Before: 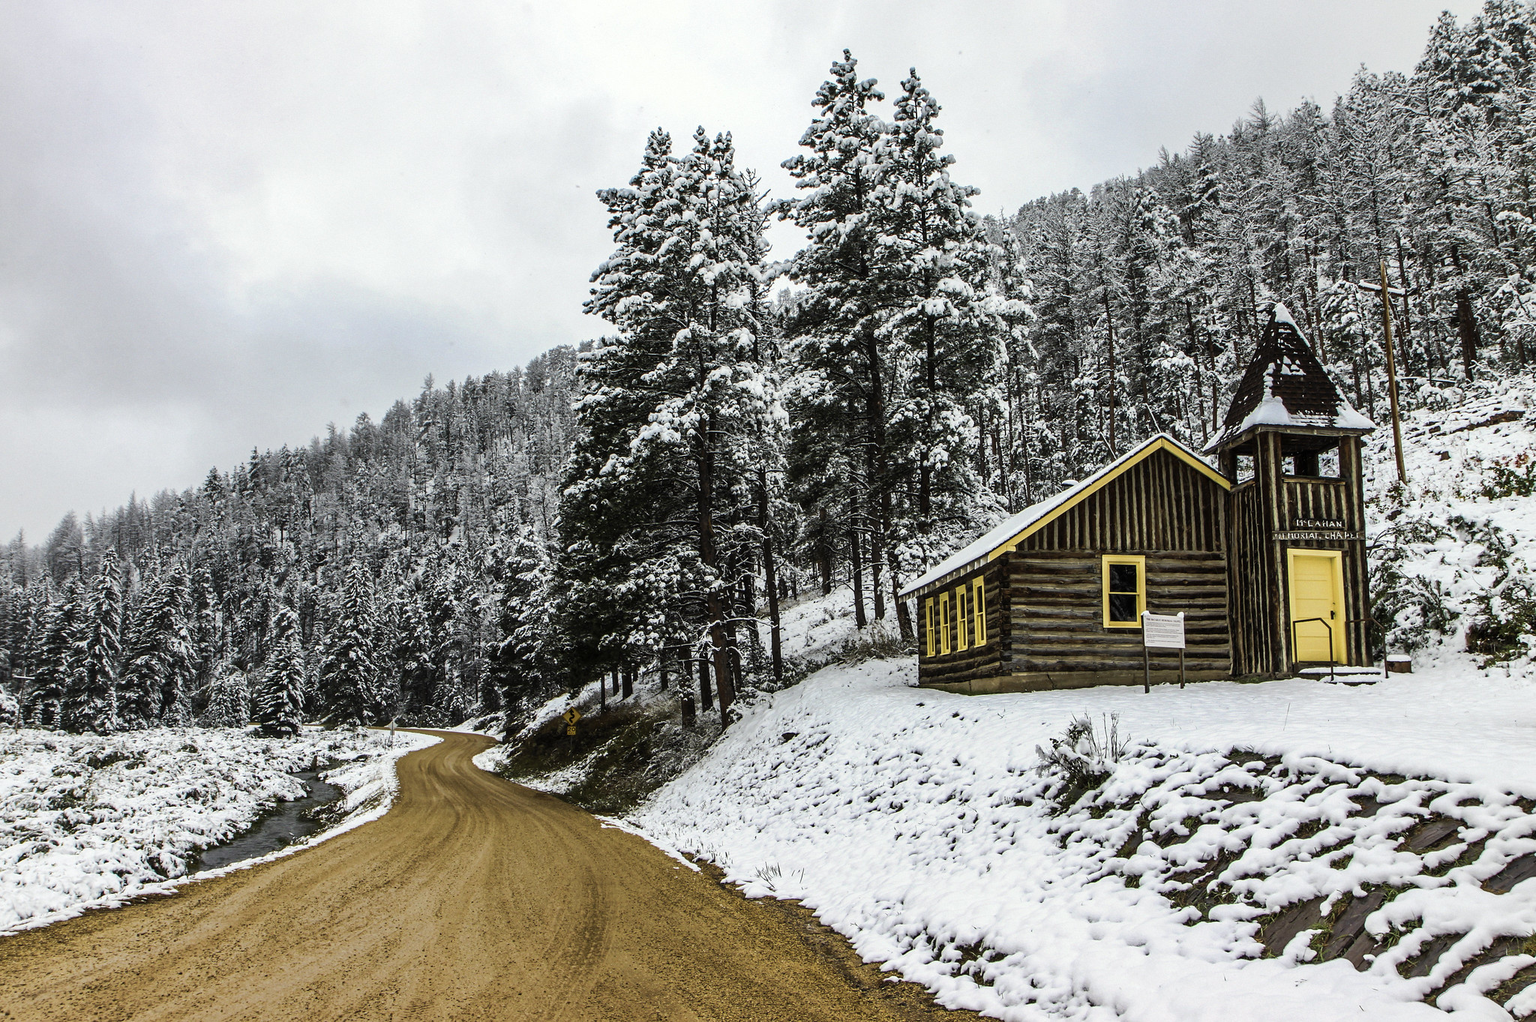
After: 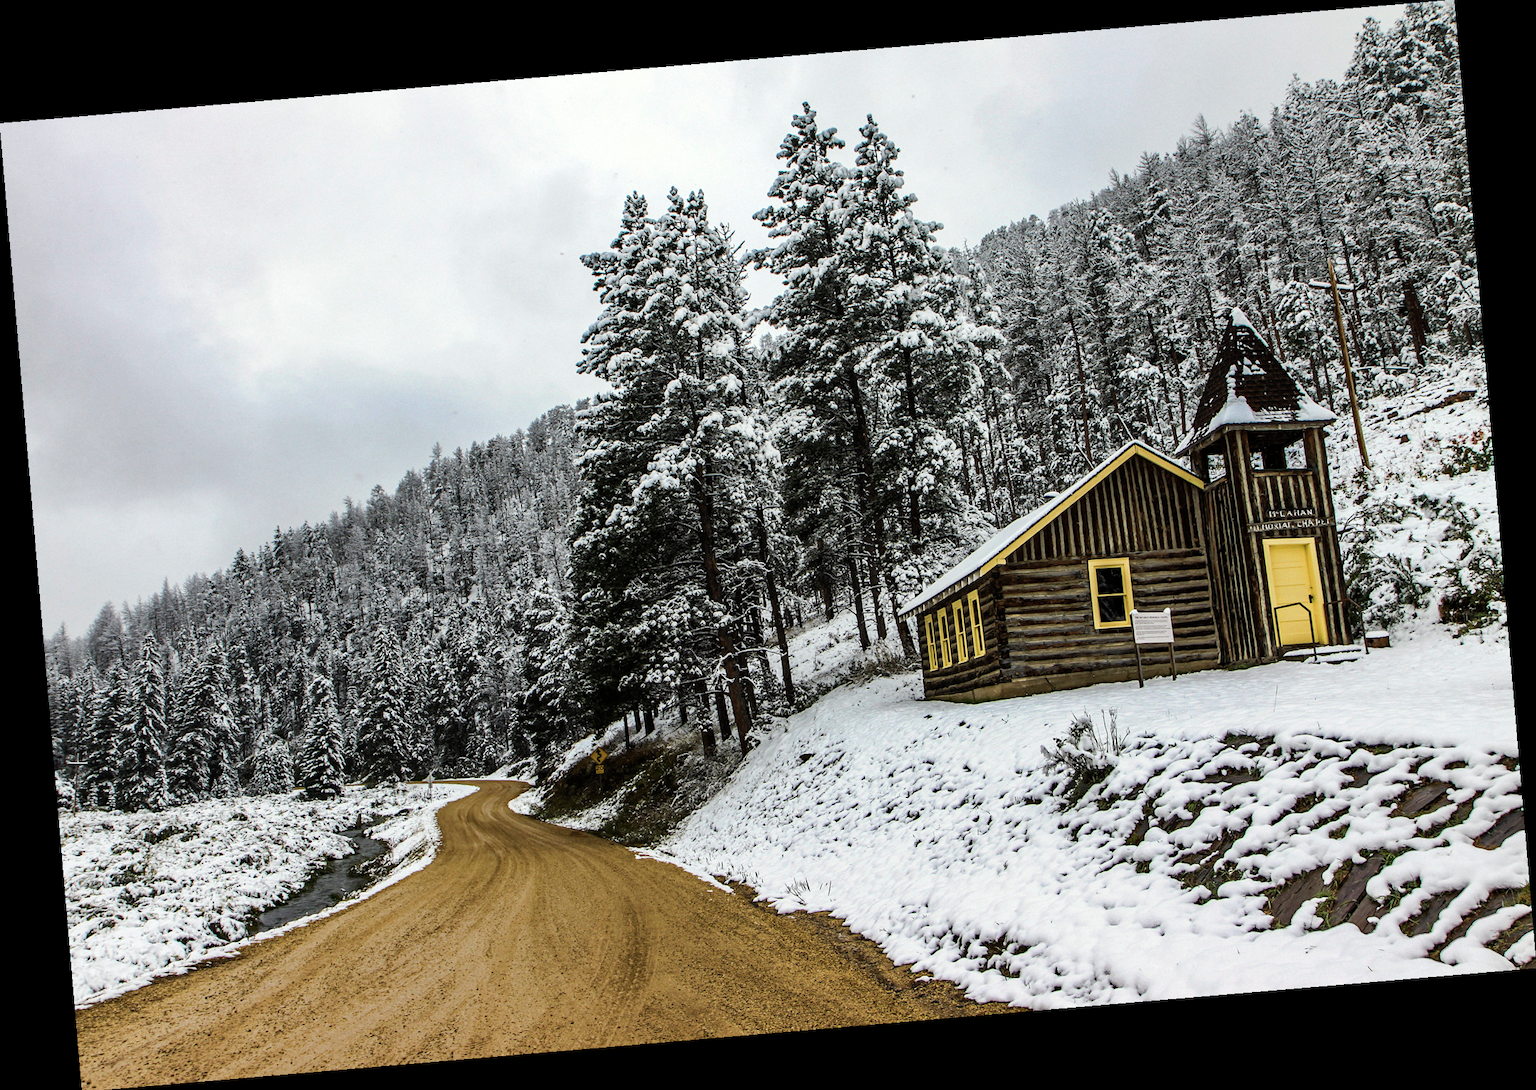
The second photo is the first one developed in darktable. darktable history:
contrast brightness saturation: saturation -0.05
haze removal: compatibility mode true, adaptive false
rotate and perspective: rotation -4.86°, automatic cropping off
